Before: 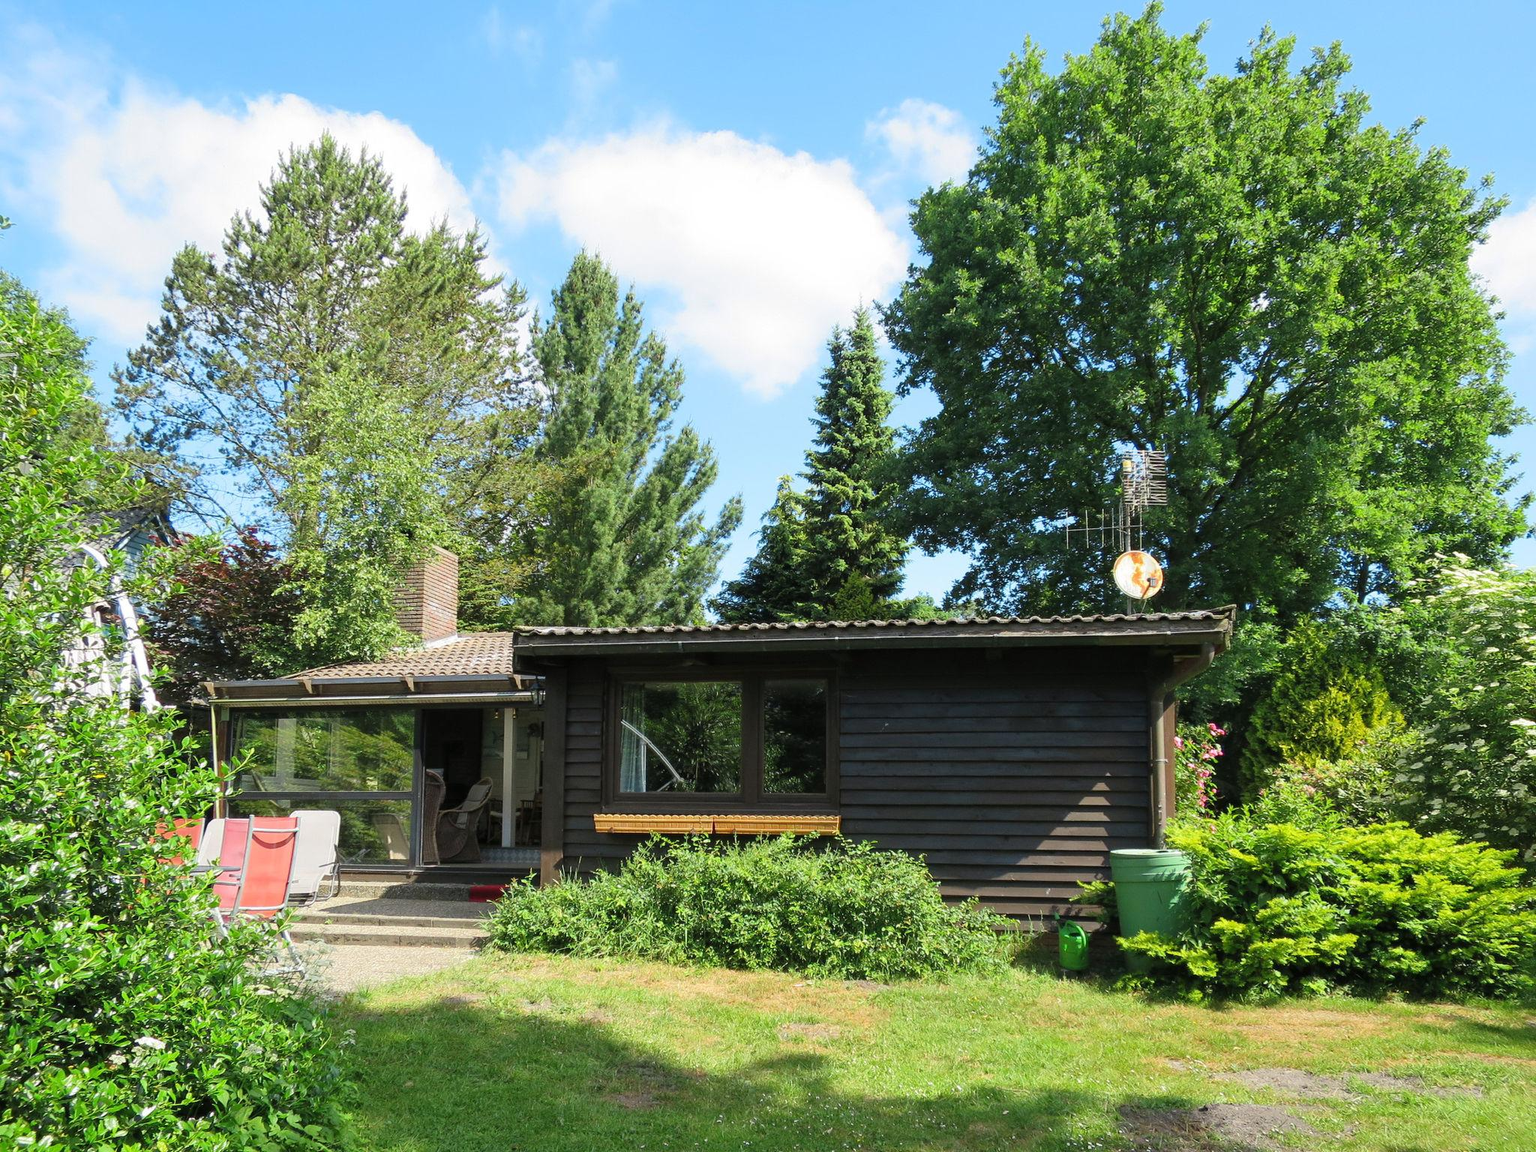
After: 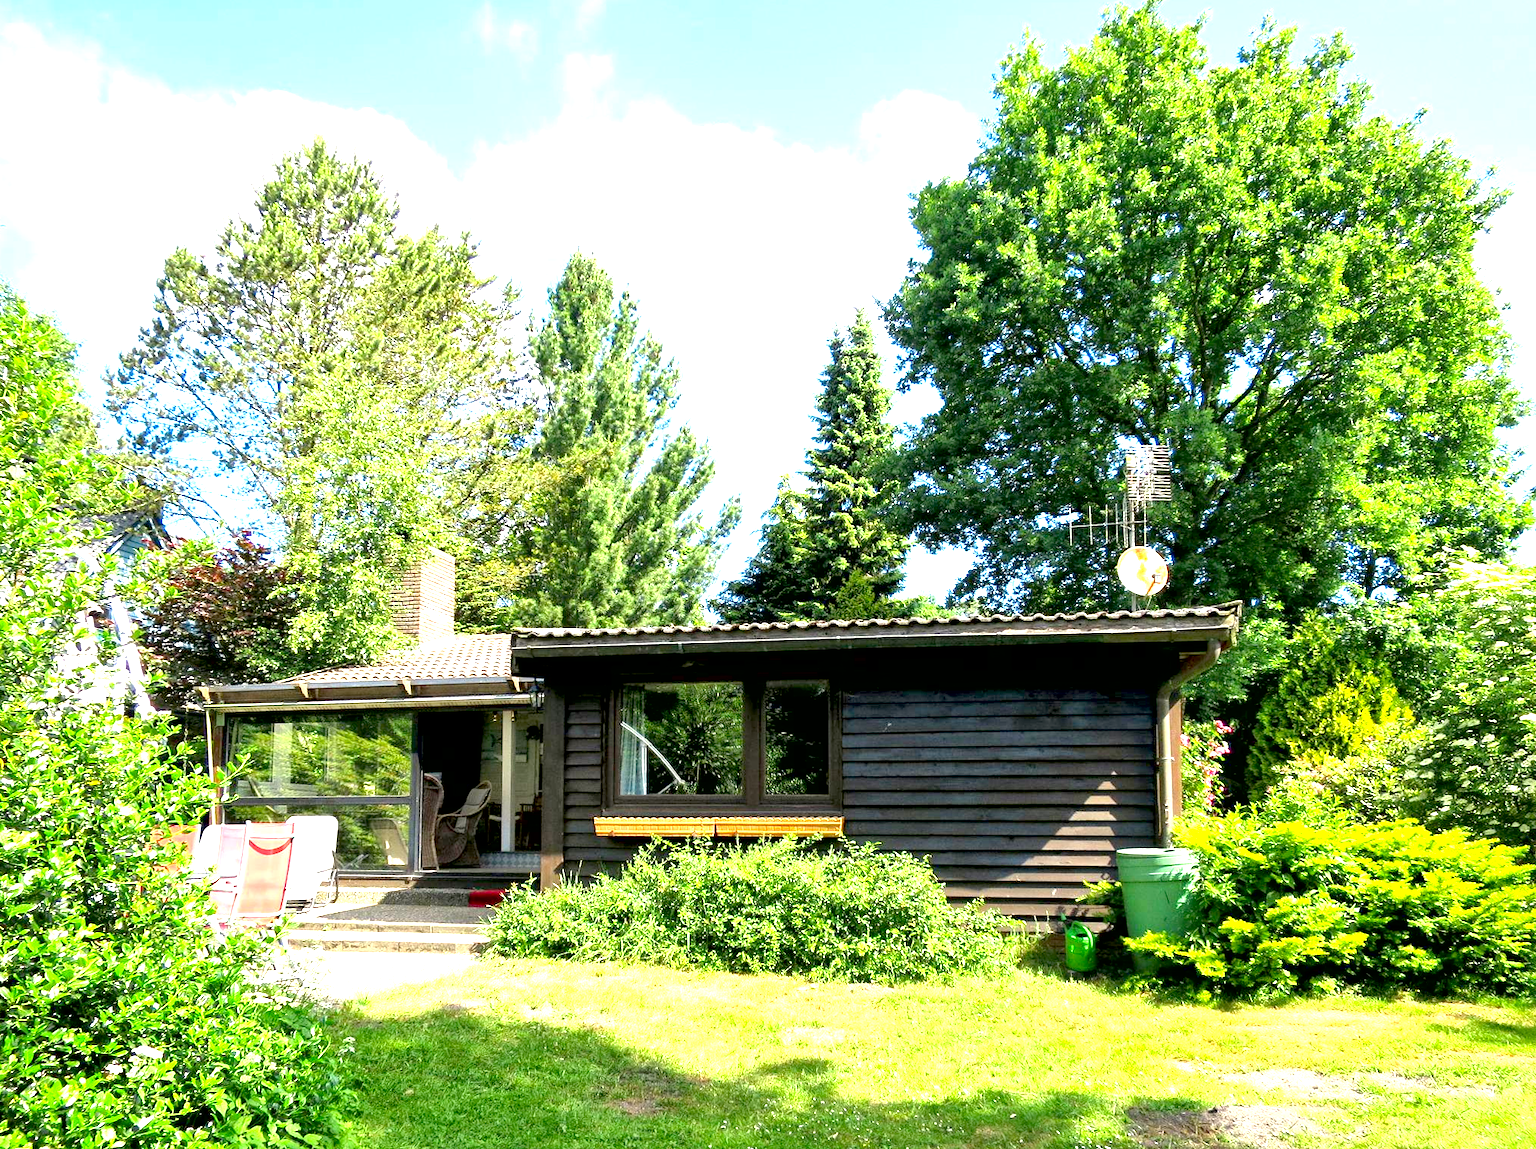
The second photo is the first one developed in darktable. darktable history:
rotate and perspective: rotation -0.45°, automatic cropping original format, crop left 0.008, crop right 0.992, crop top 0.012, crop bottom 0.988
color correction: highlights a* 0.816, highlights b* 2.78, saturation 1.1
exposure: black level correction 0.009, exposure 1.425 EV, compensate highlight preservation false
local contrast: mode bilateral grid, contrast 20, coarseness 50, detail 159%, midtone range 0.2
